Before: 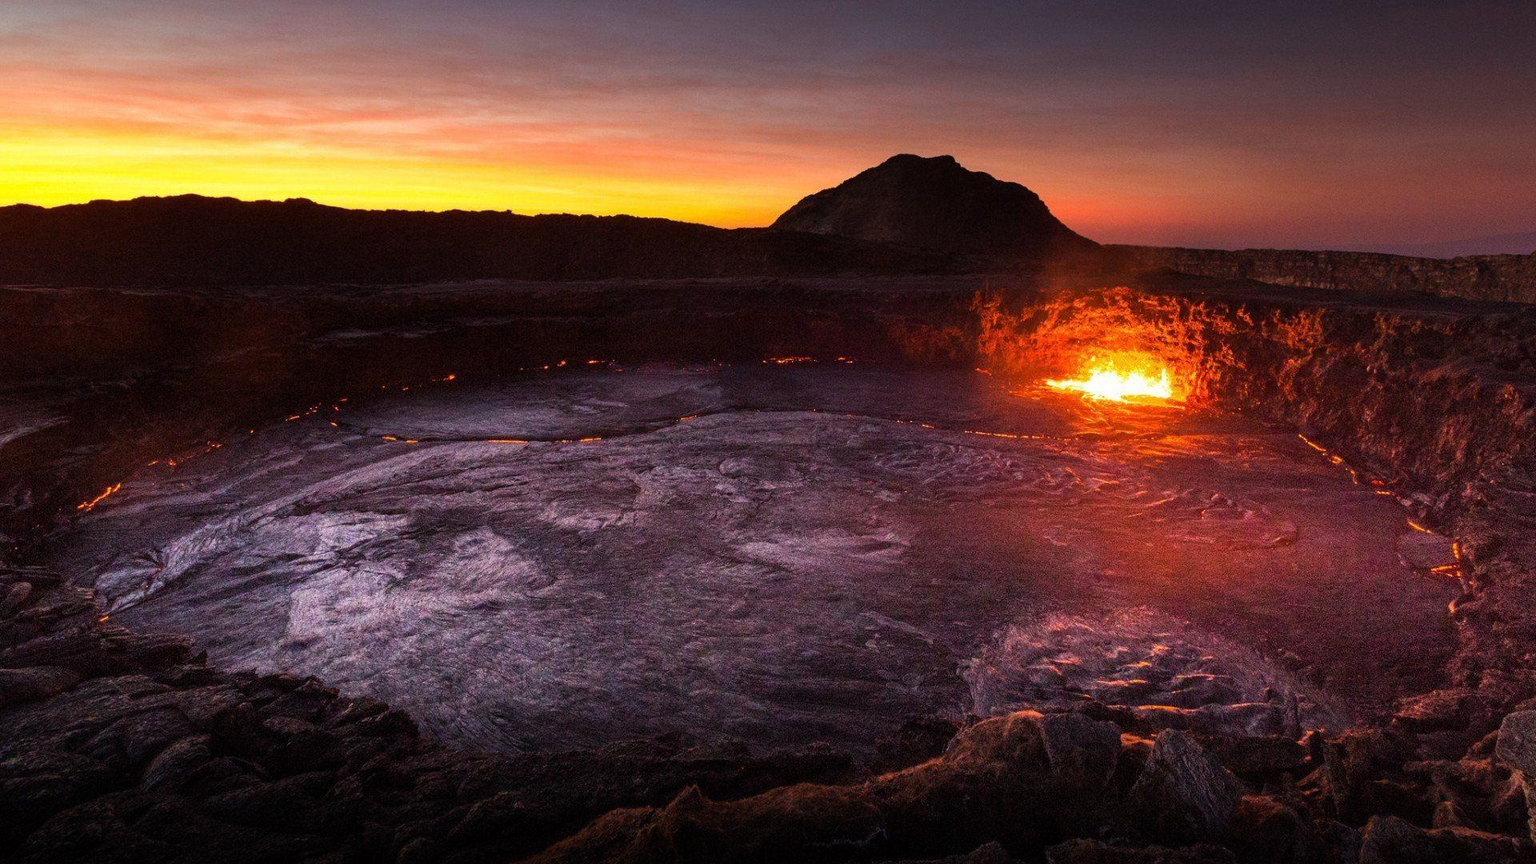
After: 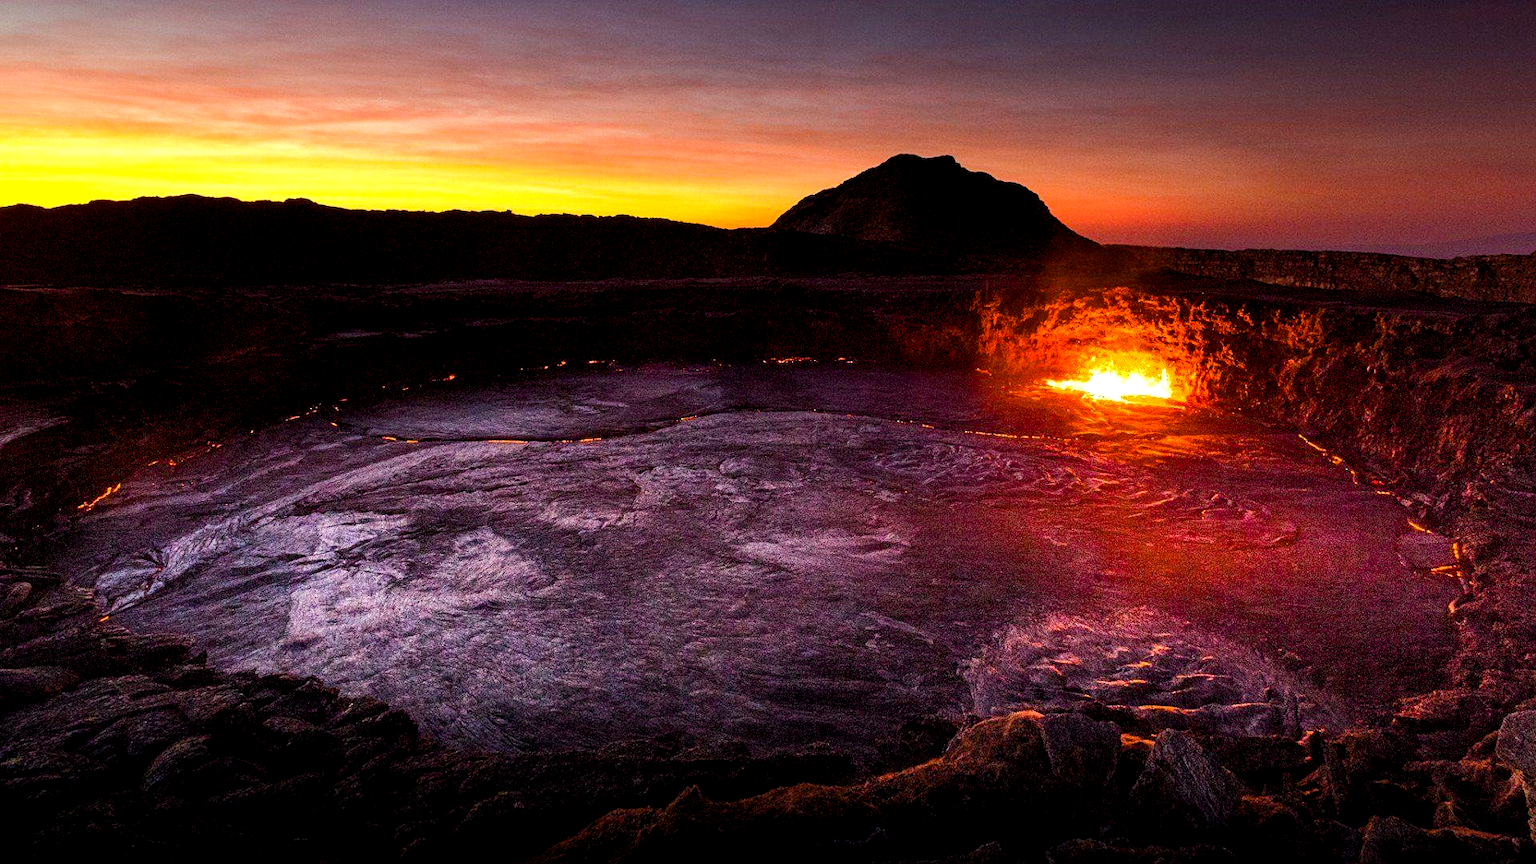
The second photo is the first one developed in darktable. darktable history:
local contrast: highlights 100%, shadows 100%, detail 120%, midtone range 0.2
color balance rgb: global offset › luminance -0.51%, perceptual saturation grading › global saturation 27.53%, perceptual saturation grading › highlights -25%, perceptual saturation grading › shadows 25%, perceptual brilliance grading › highlights 6.62%, perceptual brilliance grading › mid-tones 17.07%, perceptual brilliance grading › shadows -5.23%
sharpen: amount 0.2
